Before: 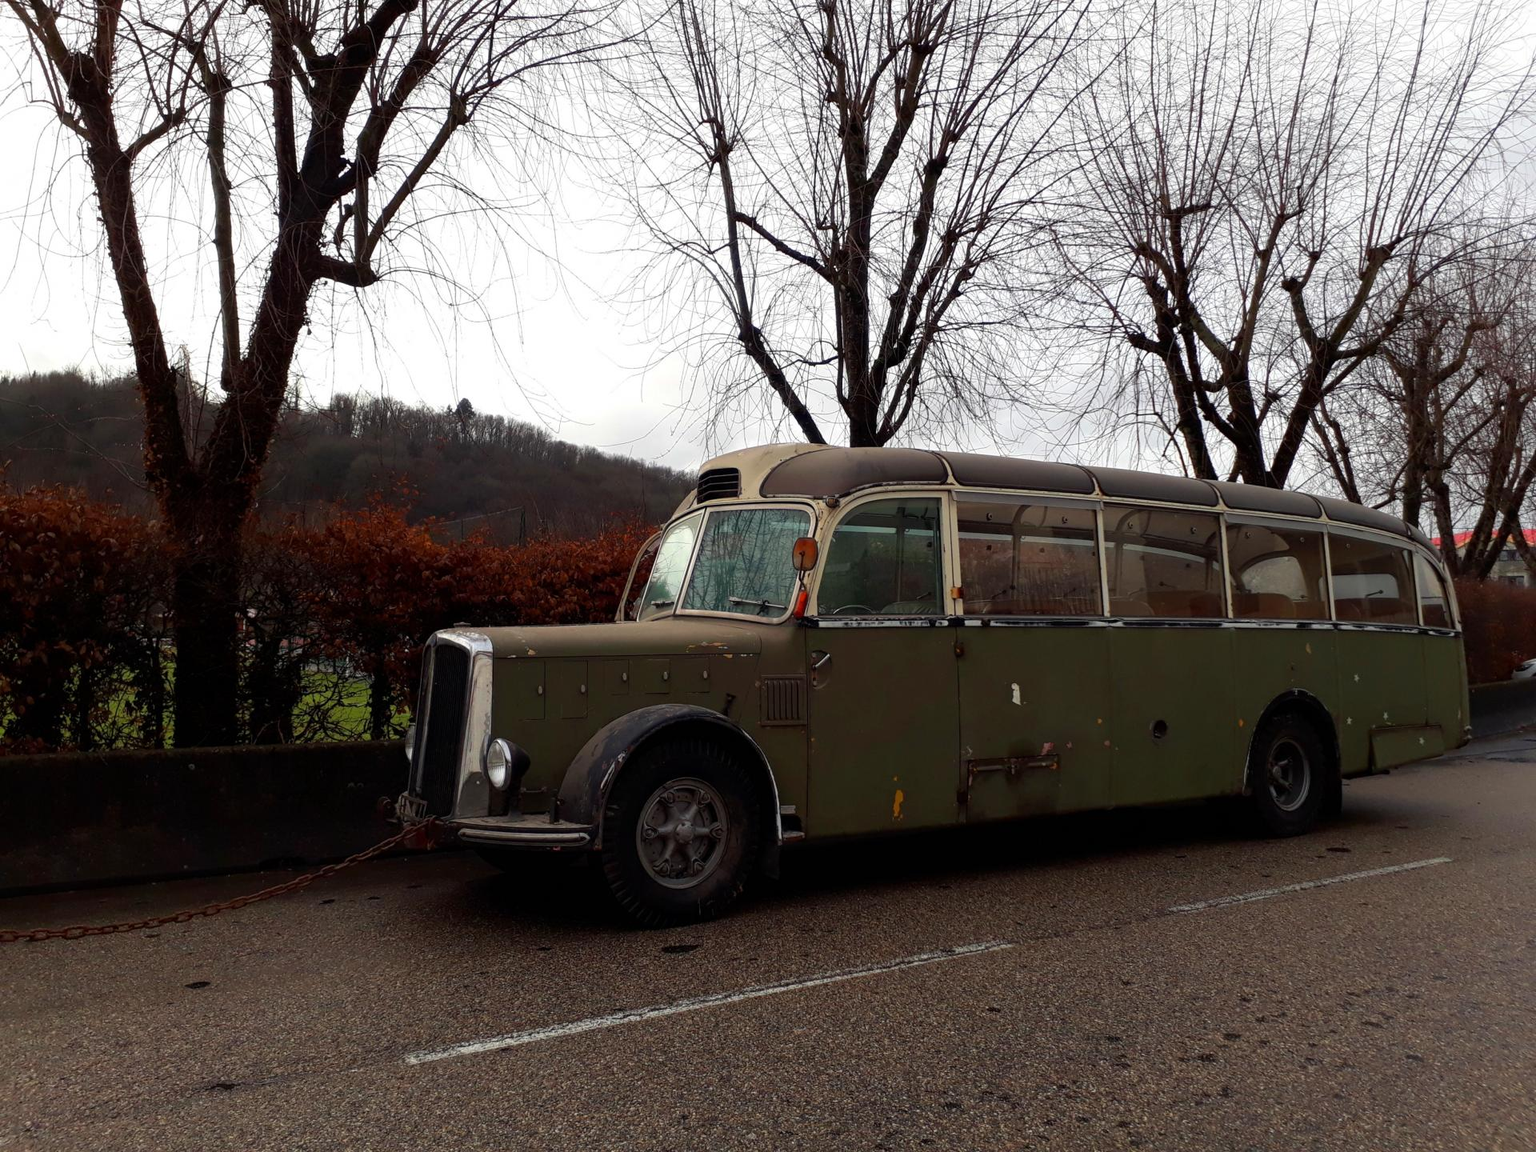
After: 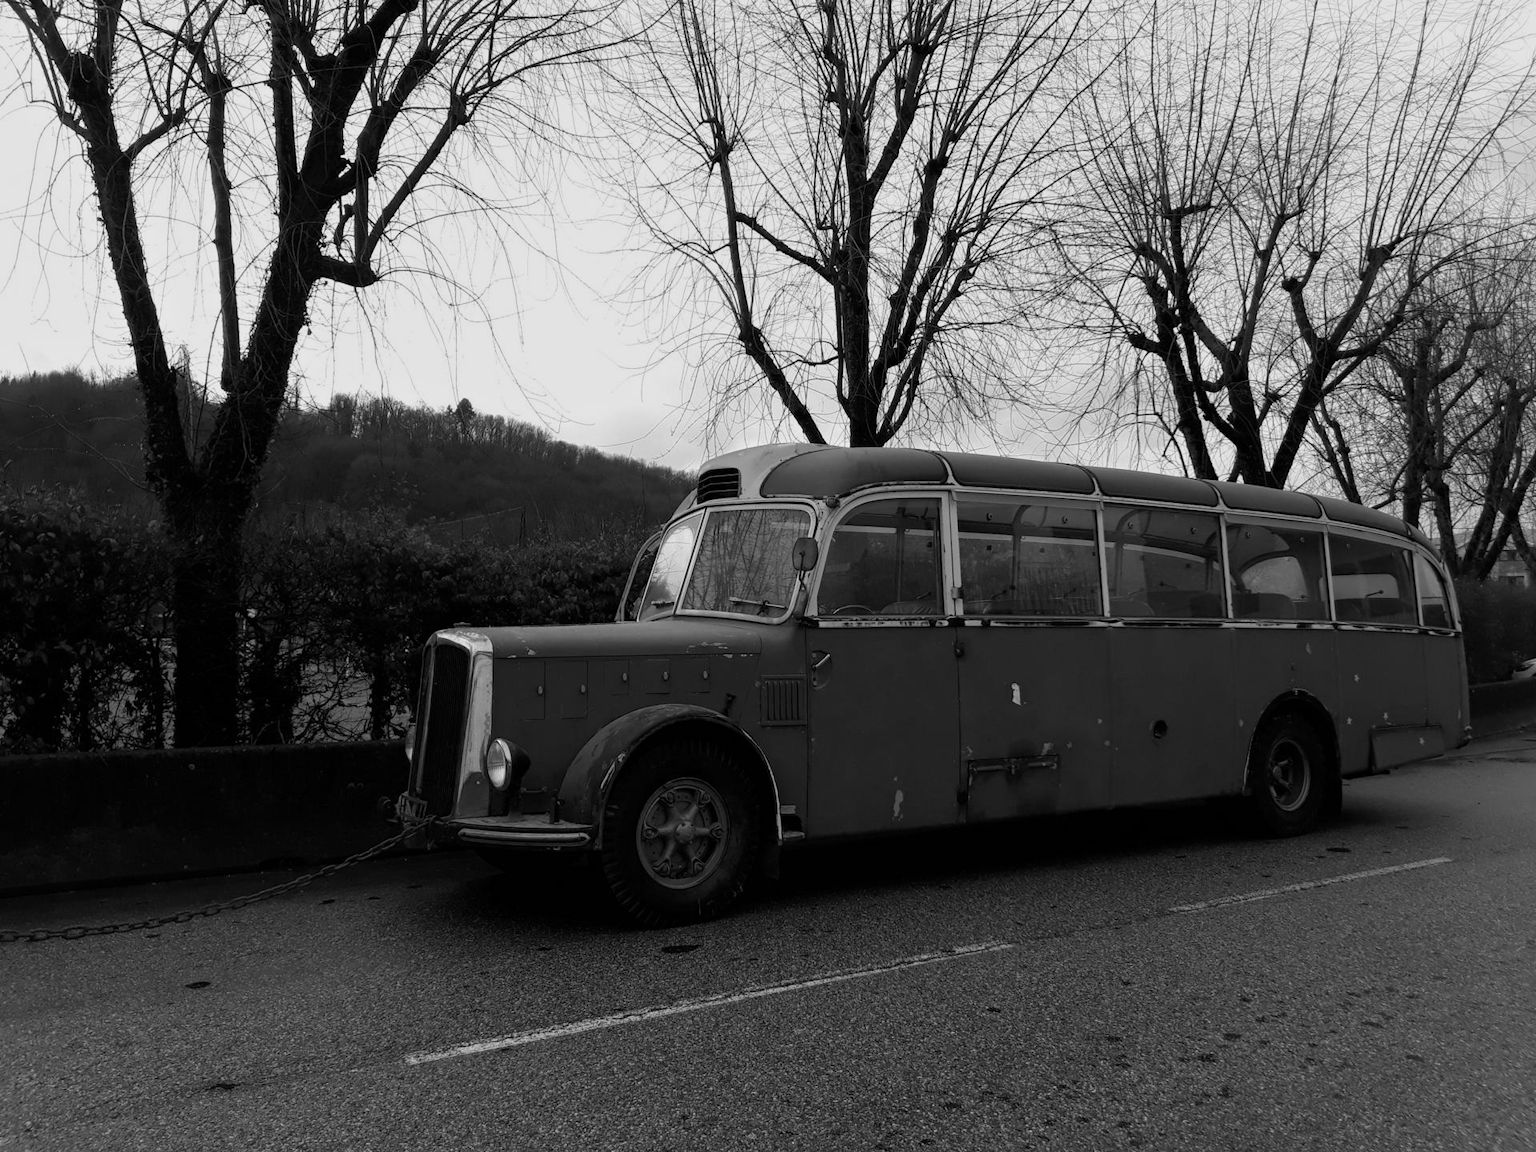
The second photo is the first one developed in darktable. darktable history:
monochrome: a 26.22, b 42.67, size 0.8
color correction: highlights a* -7.33, highlights b* 1.26, shadows a* -3.55, saturation 1.4
